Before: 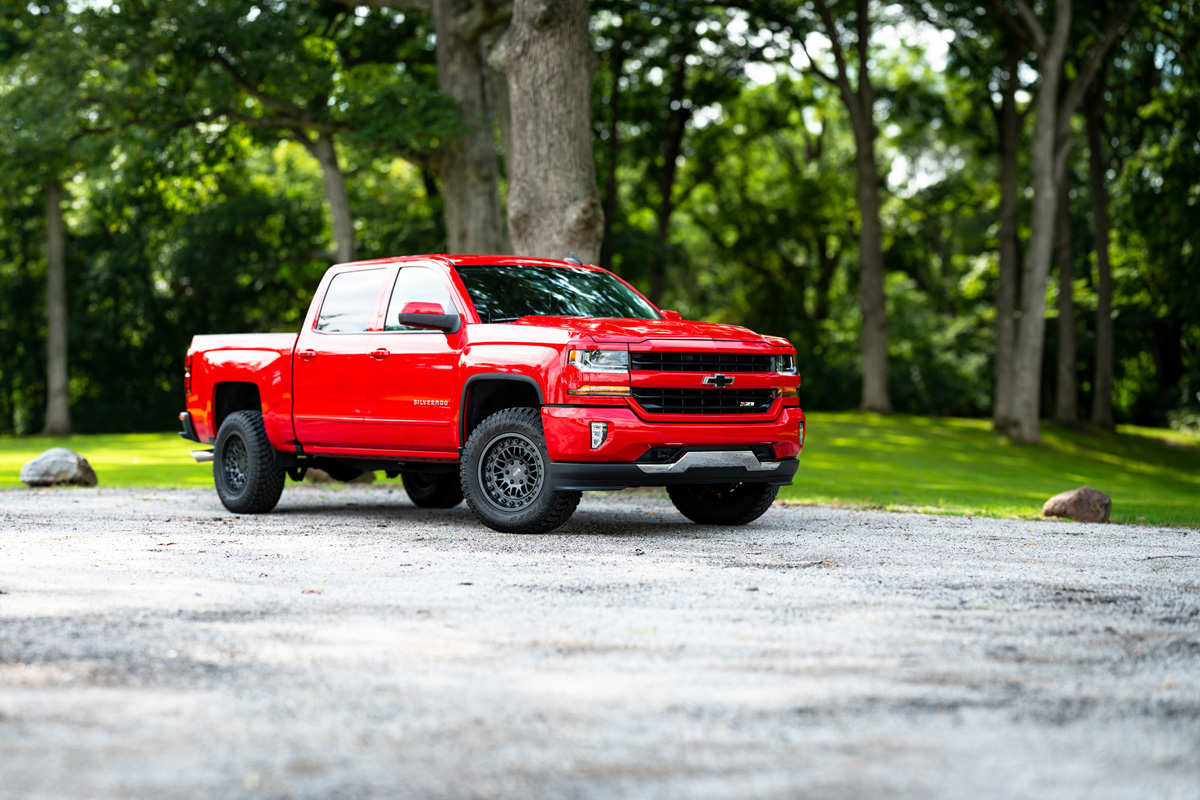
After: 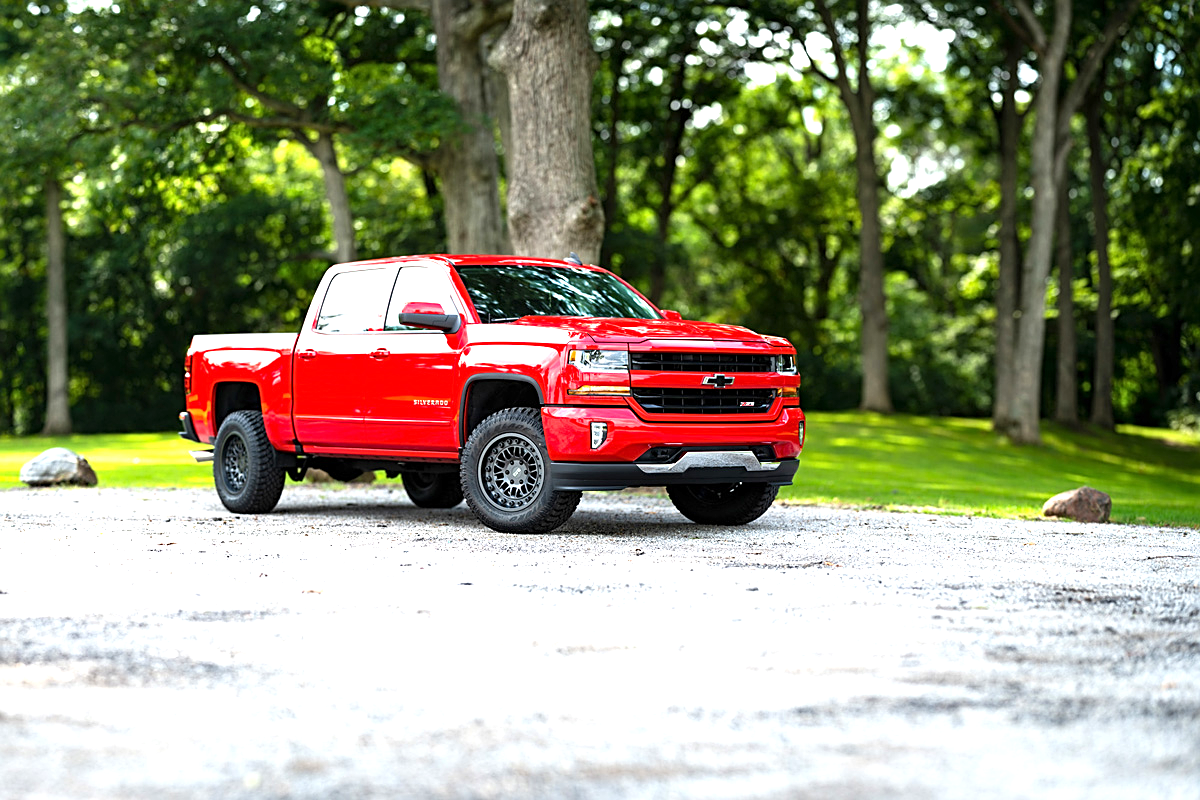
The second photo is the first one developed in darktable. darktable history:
exposure: exposure 0.726 EV, compensate highlight preservation false
sharpen: on, module defaults
